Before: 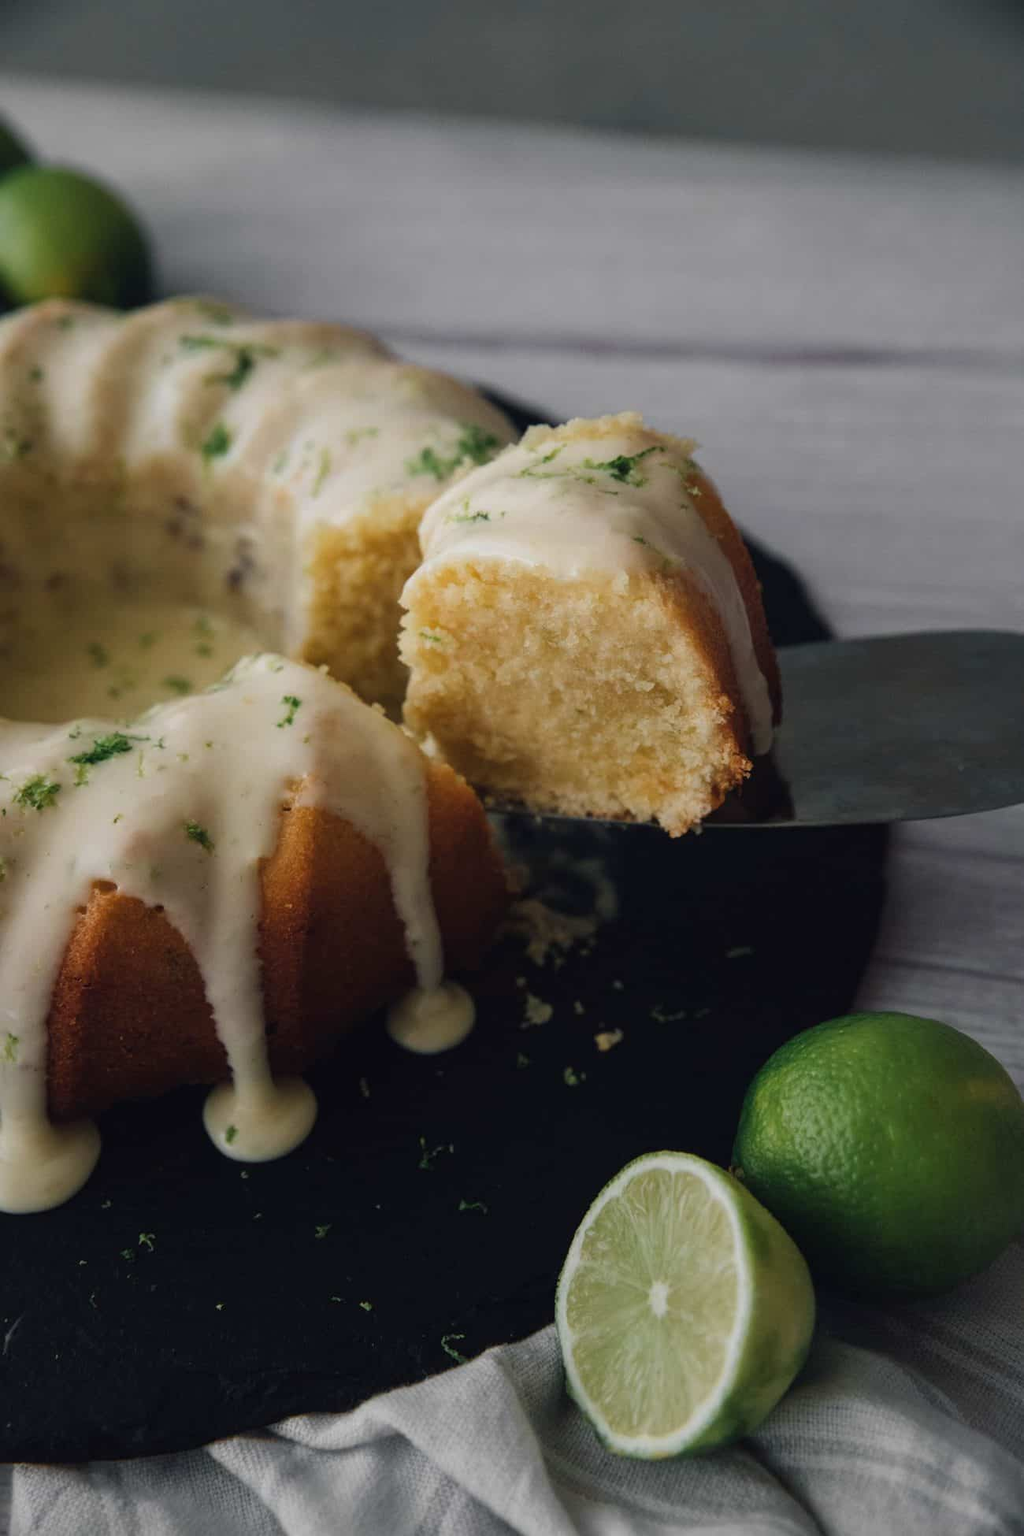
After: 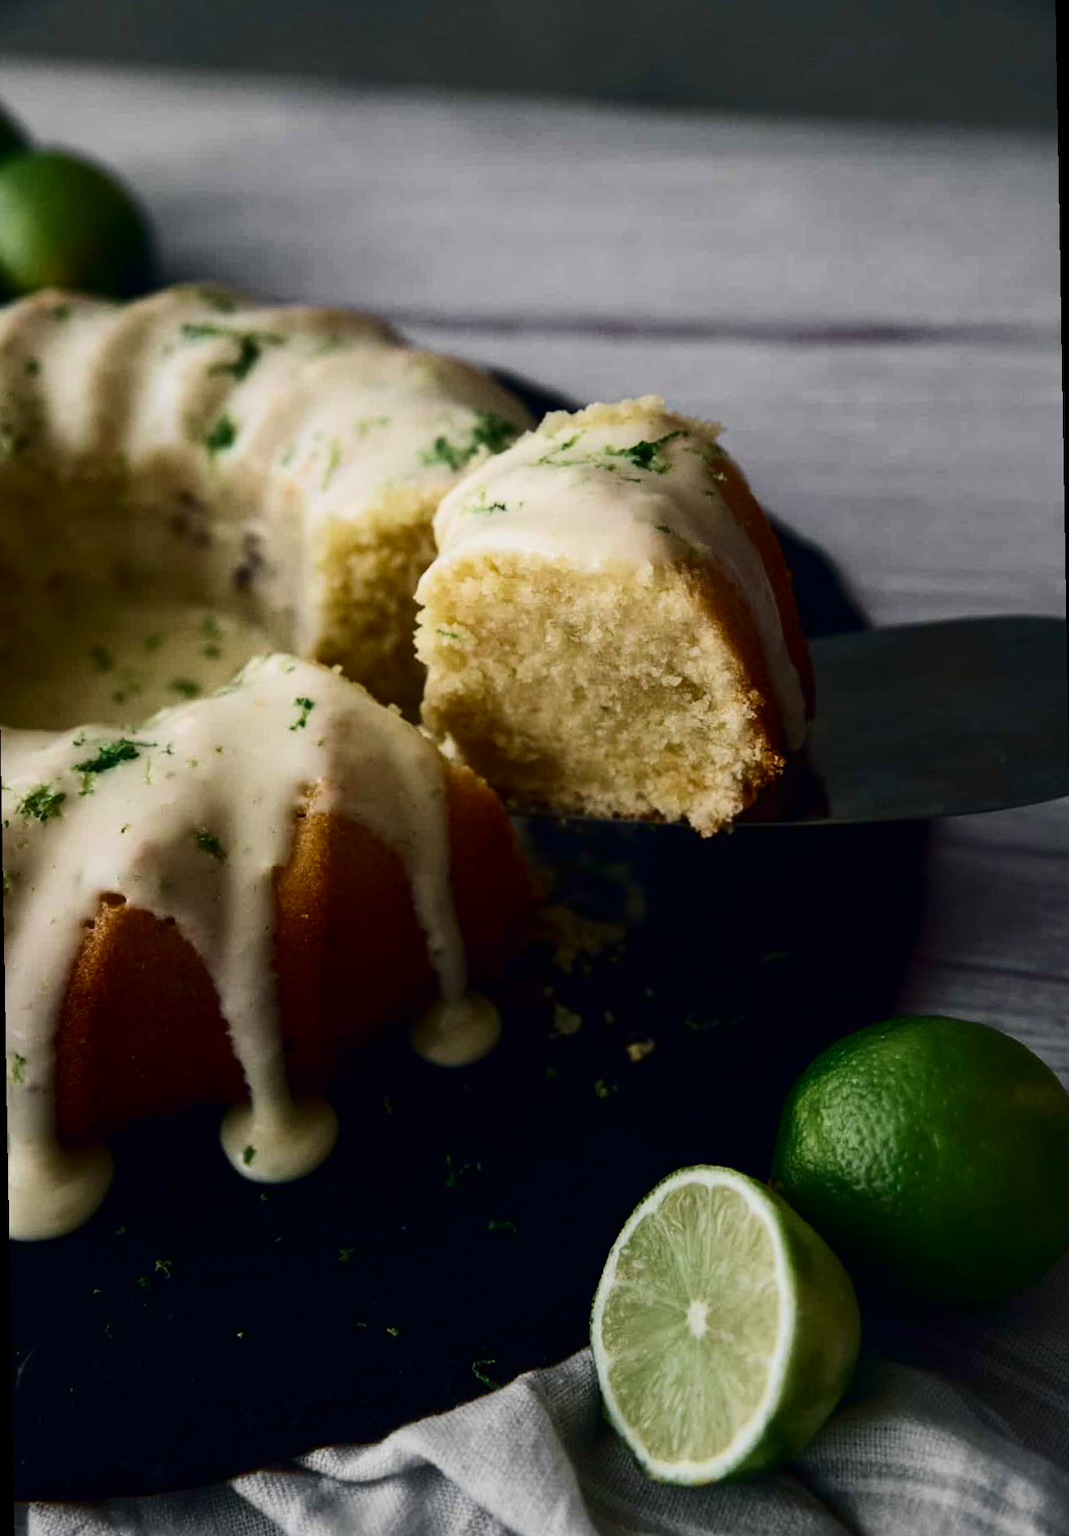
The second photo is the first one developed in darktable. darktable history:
velvia: strength 15%
rotate and perspective: rotation -1°, crop left 0.011, crop right 0.989, crop top 0.025, crop bottom 0.975
contrast brightness saturation: contrast 0.32, brightness -0.08, saturation 0.17
color zones: curves: ch1 [(0.113, 0.438) (0.75, 0.5)]; ch2 [(0.12, 0.526) (0.75, 0.5)]
